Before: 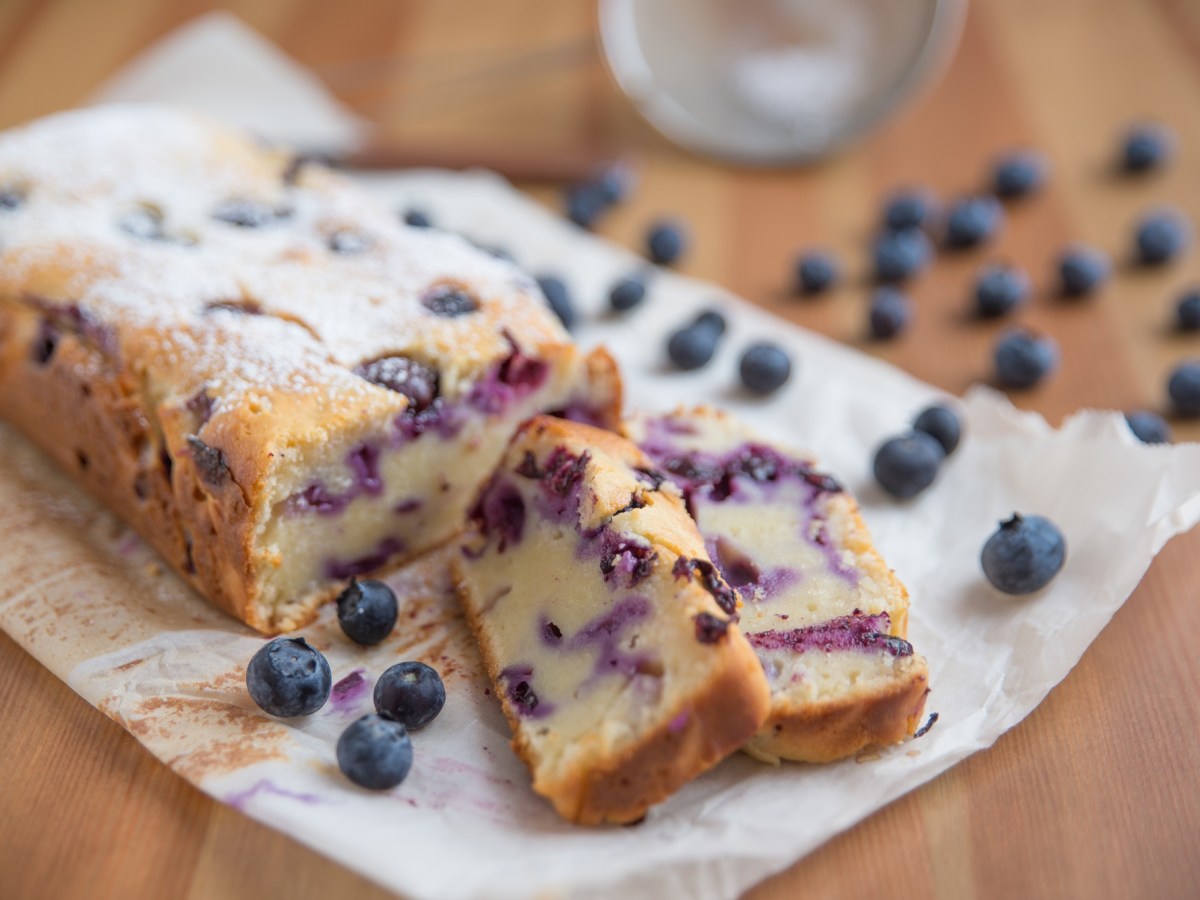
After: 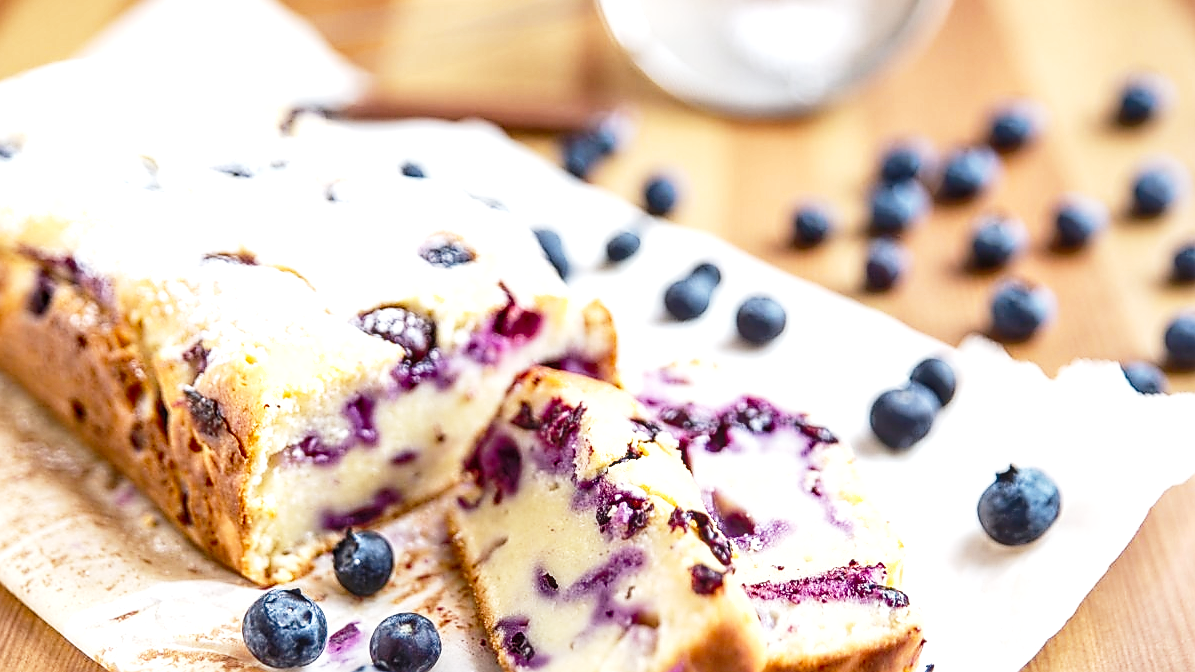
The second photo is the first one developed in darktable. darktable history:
crop: left 0.387%, top 5.469%, bottom 19.809%
exposure: exposure 1 EV, compensate highlight preservation false
sharpen: radius 1.4, amount 1.25, threshold 0.7
local contrast: on, module defaults
base curve: curves: ch0 [(0, 0) (0.028, 0.03) (0.121, 0.232) (0.46, 0.748) (0.859, 0.968) (1, 1)], preserve colors none
shadows and highlights: shadows 22.7, highlights -48.71, soften with gaussian
